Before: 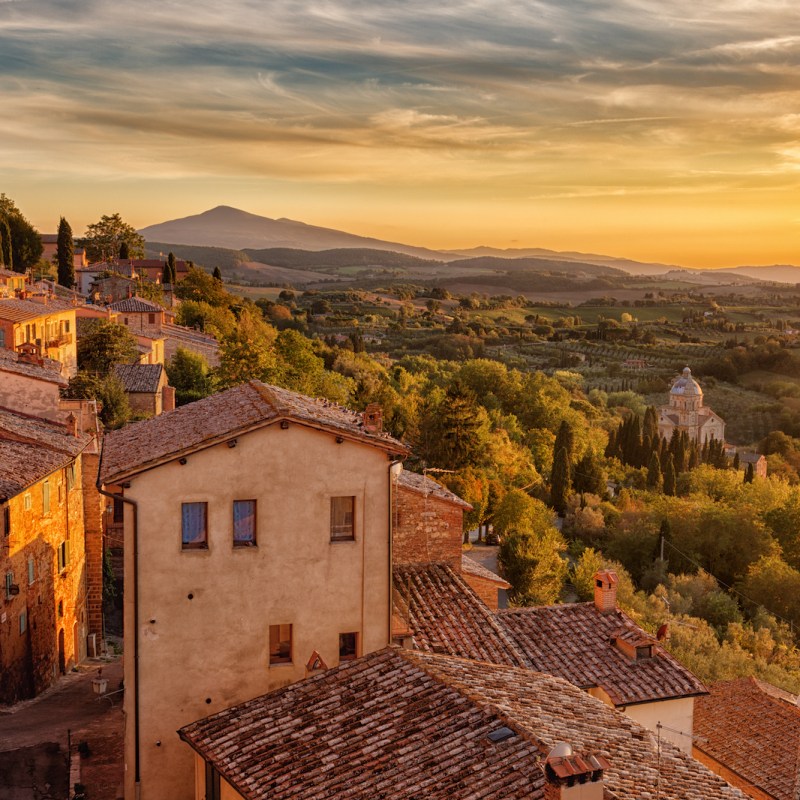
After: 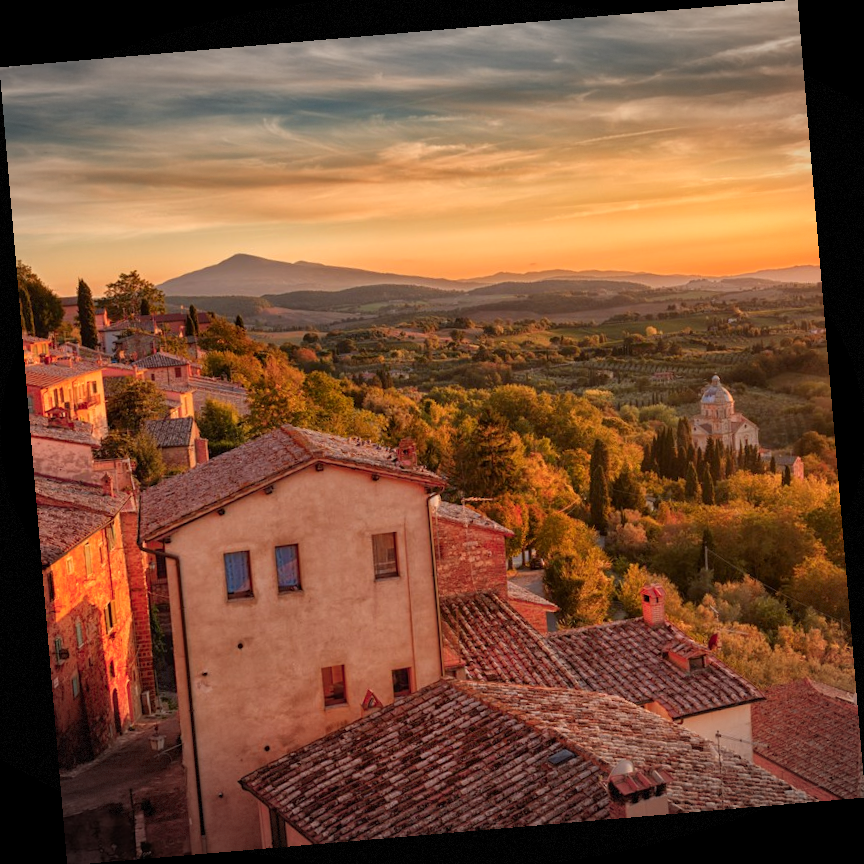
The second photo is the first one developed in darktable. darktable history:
rotate and perspective: rotation -4.86°, automatic cropping off
color zones: curves: ch1 [(0.239, 0.552) (0.75, 0.5)]; ch2 [(0.25, 0.462) (0.749, 0.457)], mix 25.94%
vignetting: fall-off start 100%, brightness -0.406, saturation -0.3, width/height ratio 1.324, dithering 8-bit output, unbound false
